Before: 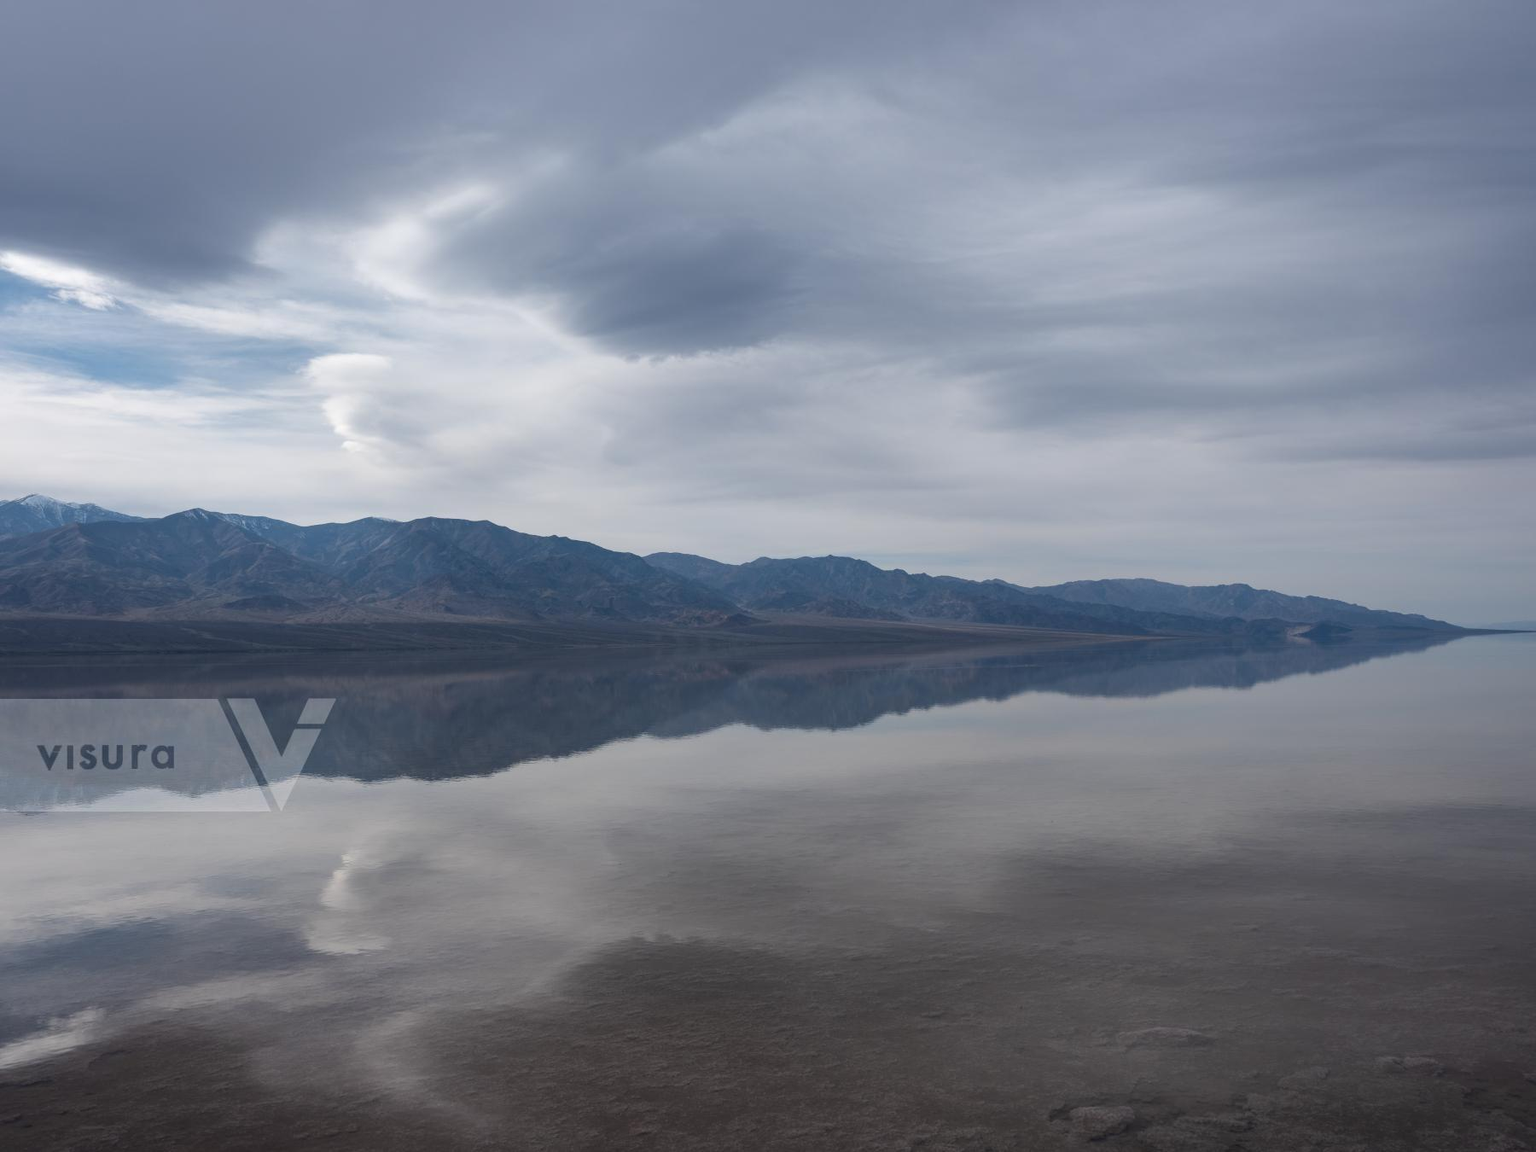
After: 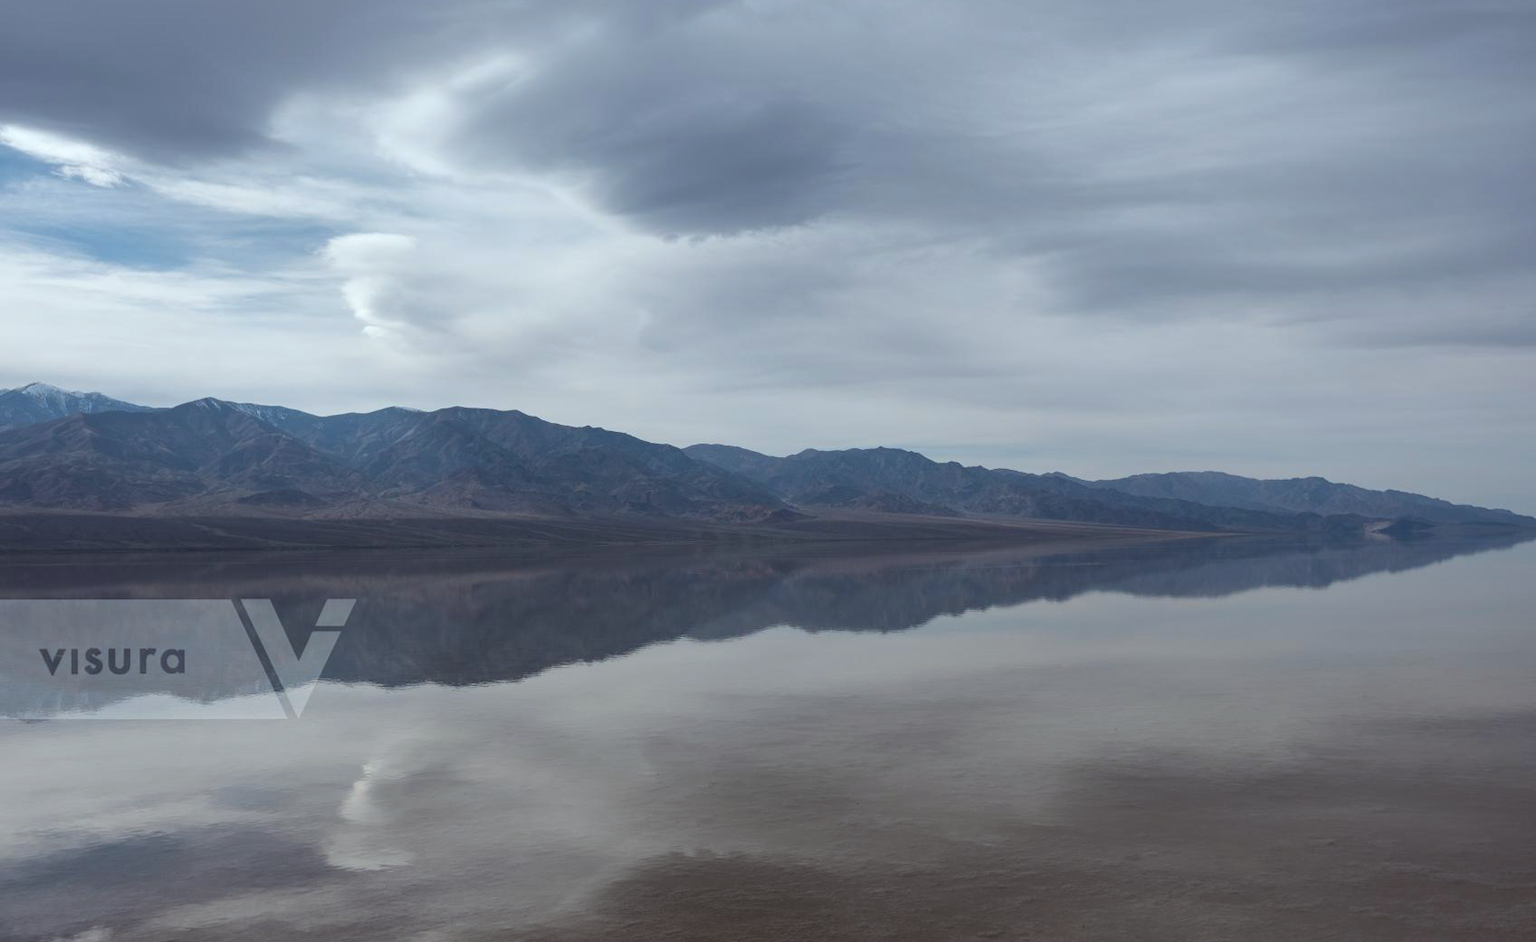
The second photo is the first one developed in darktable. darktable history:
crop and rotate: angle 0.03°, top 11.643%, right 5.651%, bottom 11.189%
color correction: highlights a* -4.98, highlights b* -3.76, shadows a* 3.83, shadows b* 4.08
